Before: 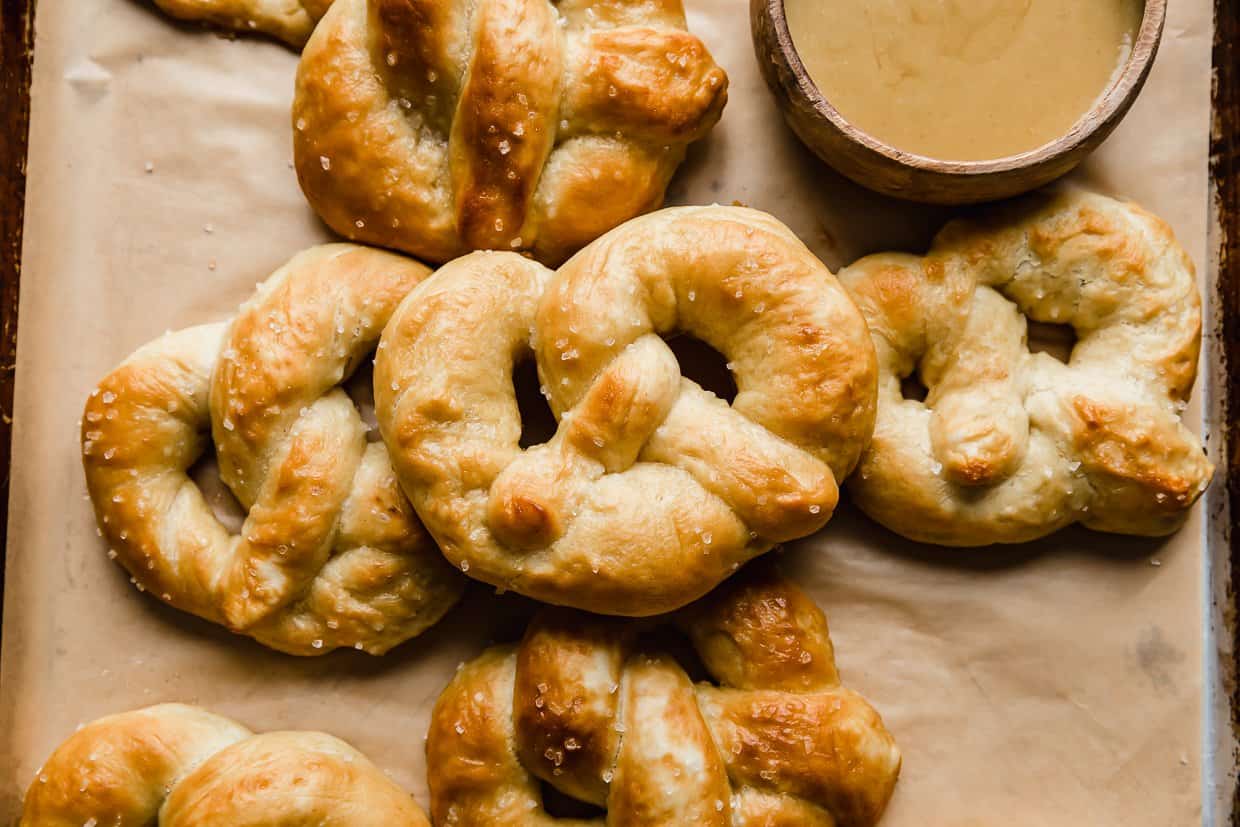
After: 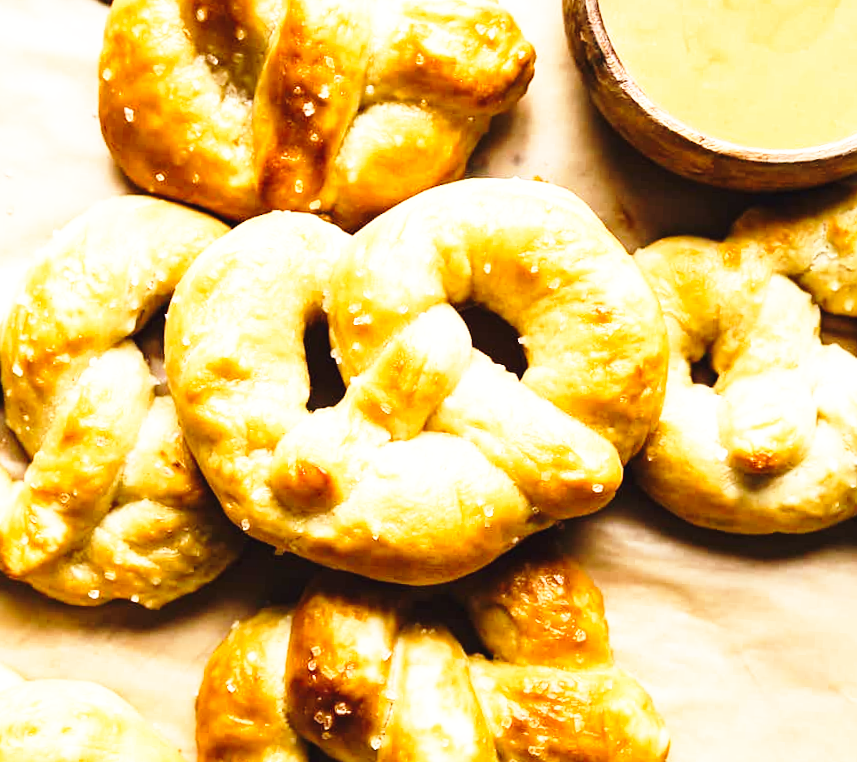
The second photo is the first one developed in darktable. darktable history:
crop and rotate: angle -3.27°, left 14.277%, top 0.028%, right 10.766%, bottom 0.028%
base curve: curves: ch0 [(0, 0) (0.026, 0.03) (0.109, 0.232) (0.351, 0.748) (0.669, 0.968) (1, 1)], preserve colors none
exposure: black level correction -0.002, exposure 0.54 EV, compensate highlight preservation false
